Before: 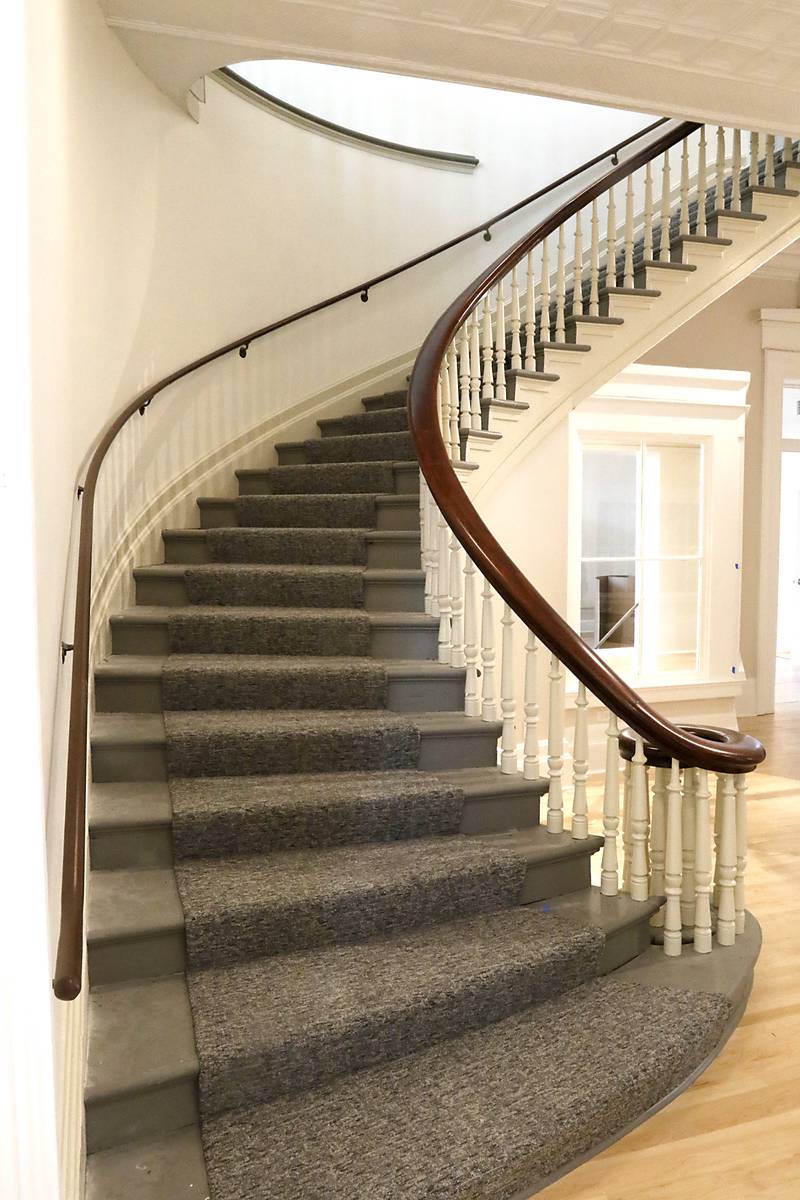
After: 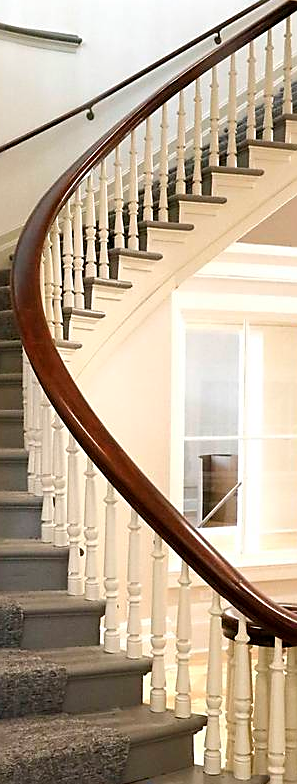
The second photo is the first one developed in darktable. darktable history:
crop and rotate: left 49.63%, top 10.091%, right 13.179%, bottom 24.517%
sharpen: on, module defaults
